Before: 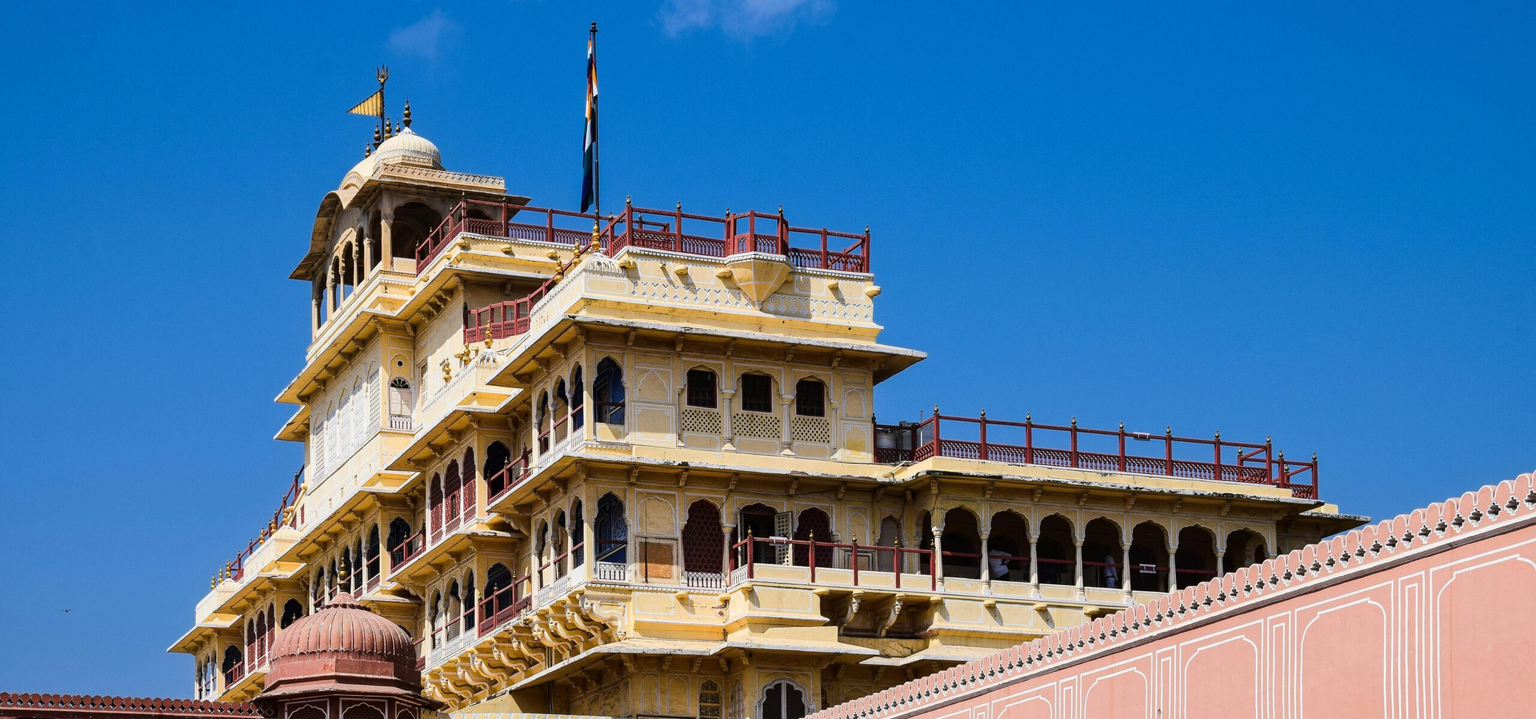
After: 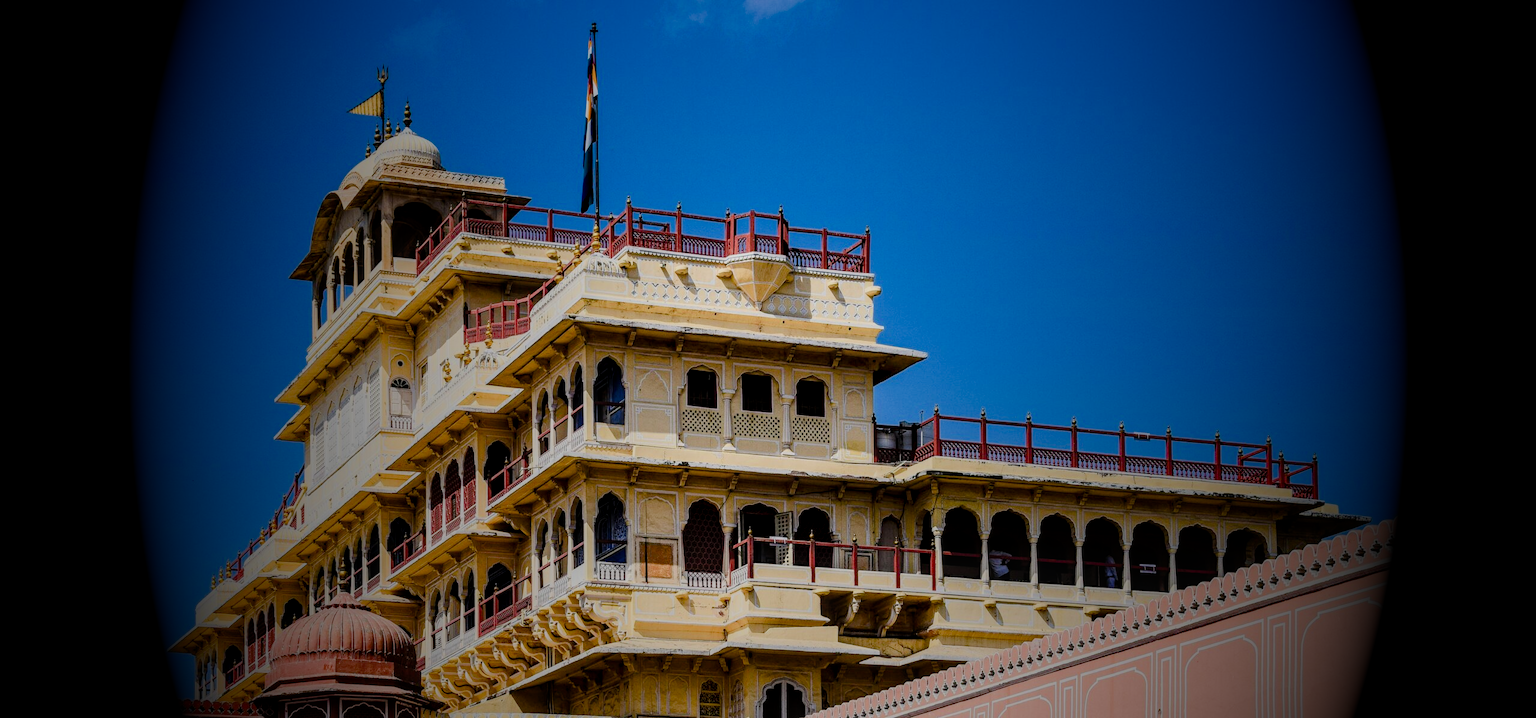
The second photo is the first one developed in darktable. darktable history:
local contrast: on, module defaults
color balance rgb: perceptual saturation grading › global saturation 20%, perceptual saturation grading › highlights -50%, perceptual saturation grading › shadows 30%
filmic rgb: black relative exposure -7.65 EV, white relative exposure 4.56 EV, hardness 3.61, color science v6 (2022)
tone equalizer: on, module defaults
vignetting: fall-off start 15.9%, fall-off radius 100%, brightness -1, saturation 0.5, width/height ratio 0.719
